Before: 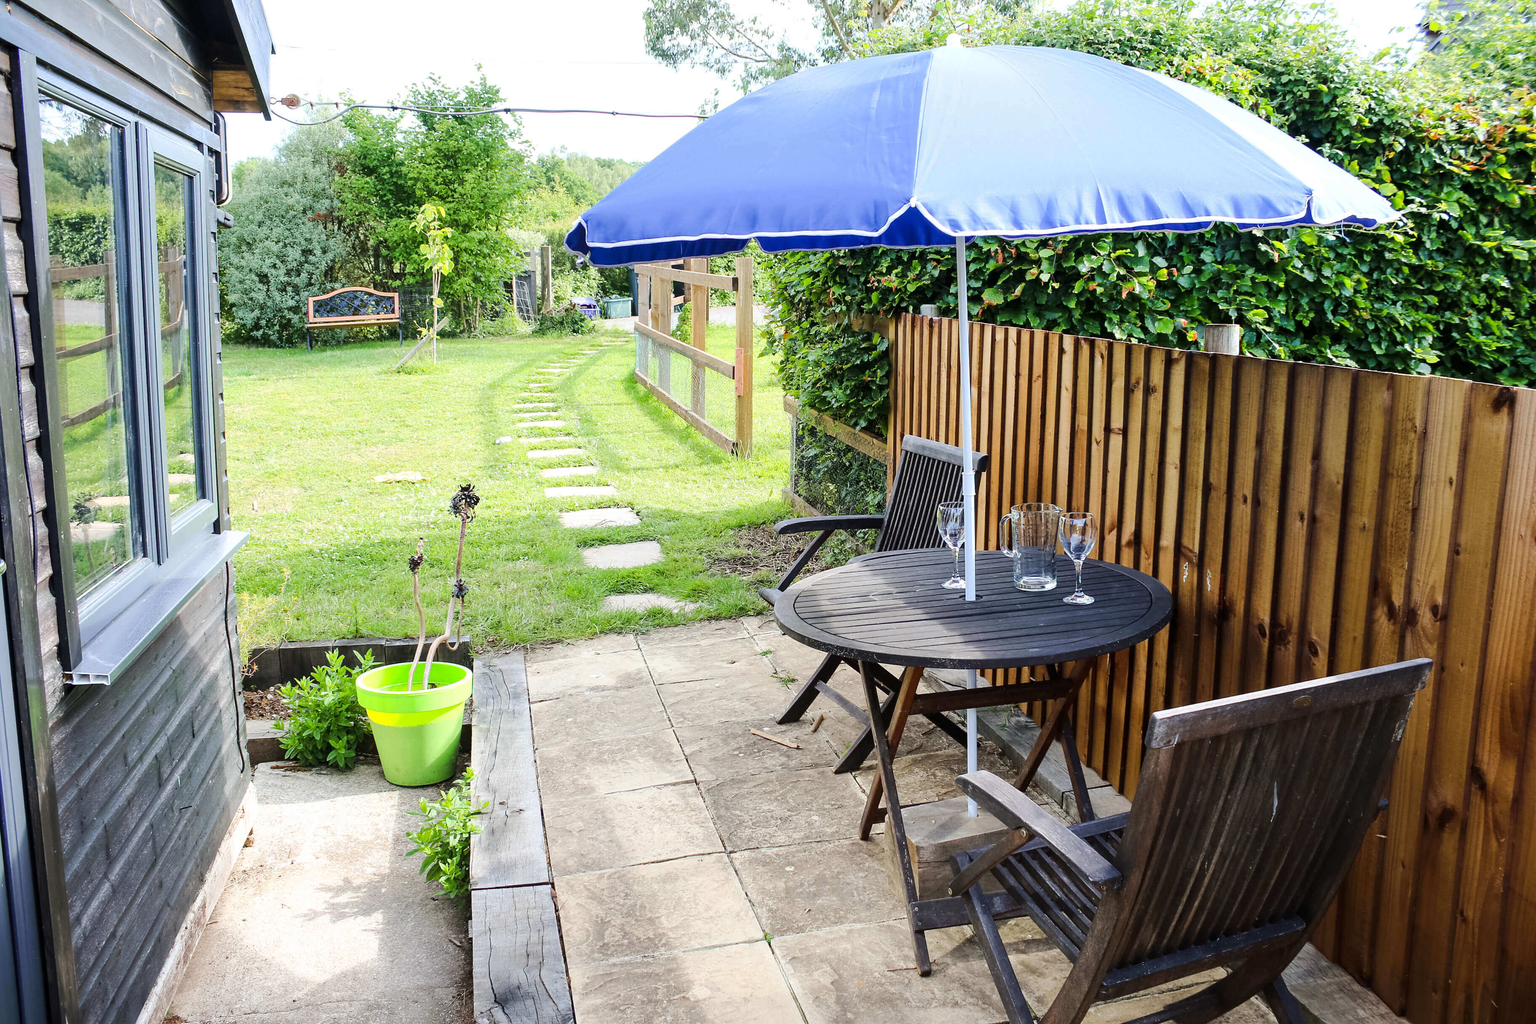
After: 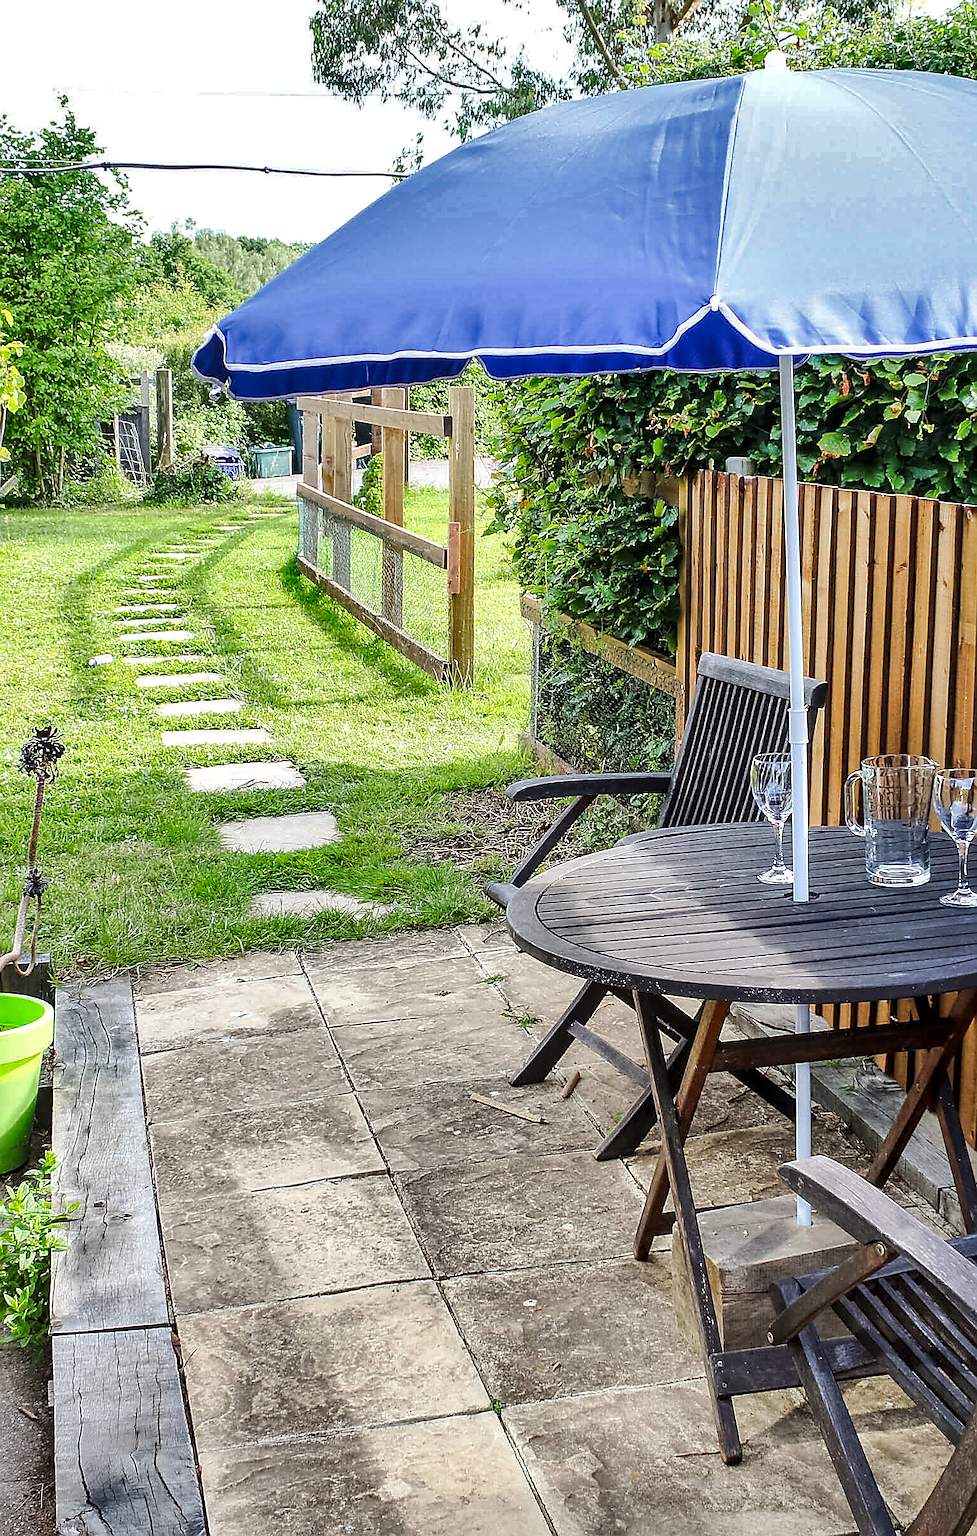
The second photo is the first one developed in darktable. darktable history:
crop: left 28.438%, right 29.119%
sharpen: radius 1.427, amount 1.244, threshold 0.825
shadows and highlights: radius 101.59, shadows 50.51, highlights -64.74, soften with gaussian
local contrast: detail 130%
